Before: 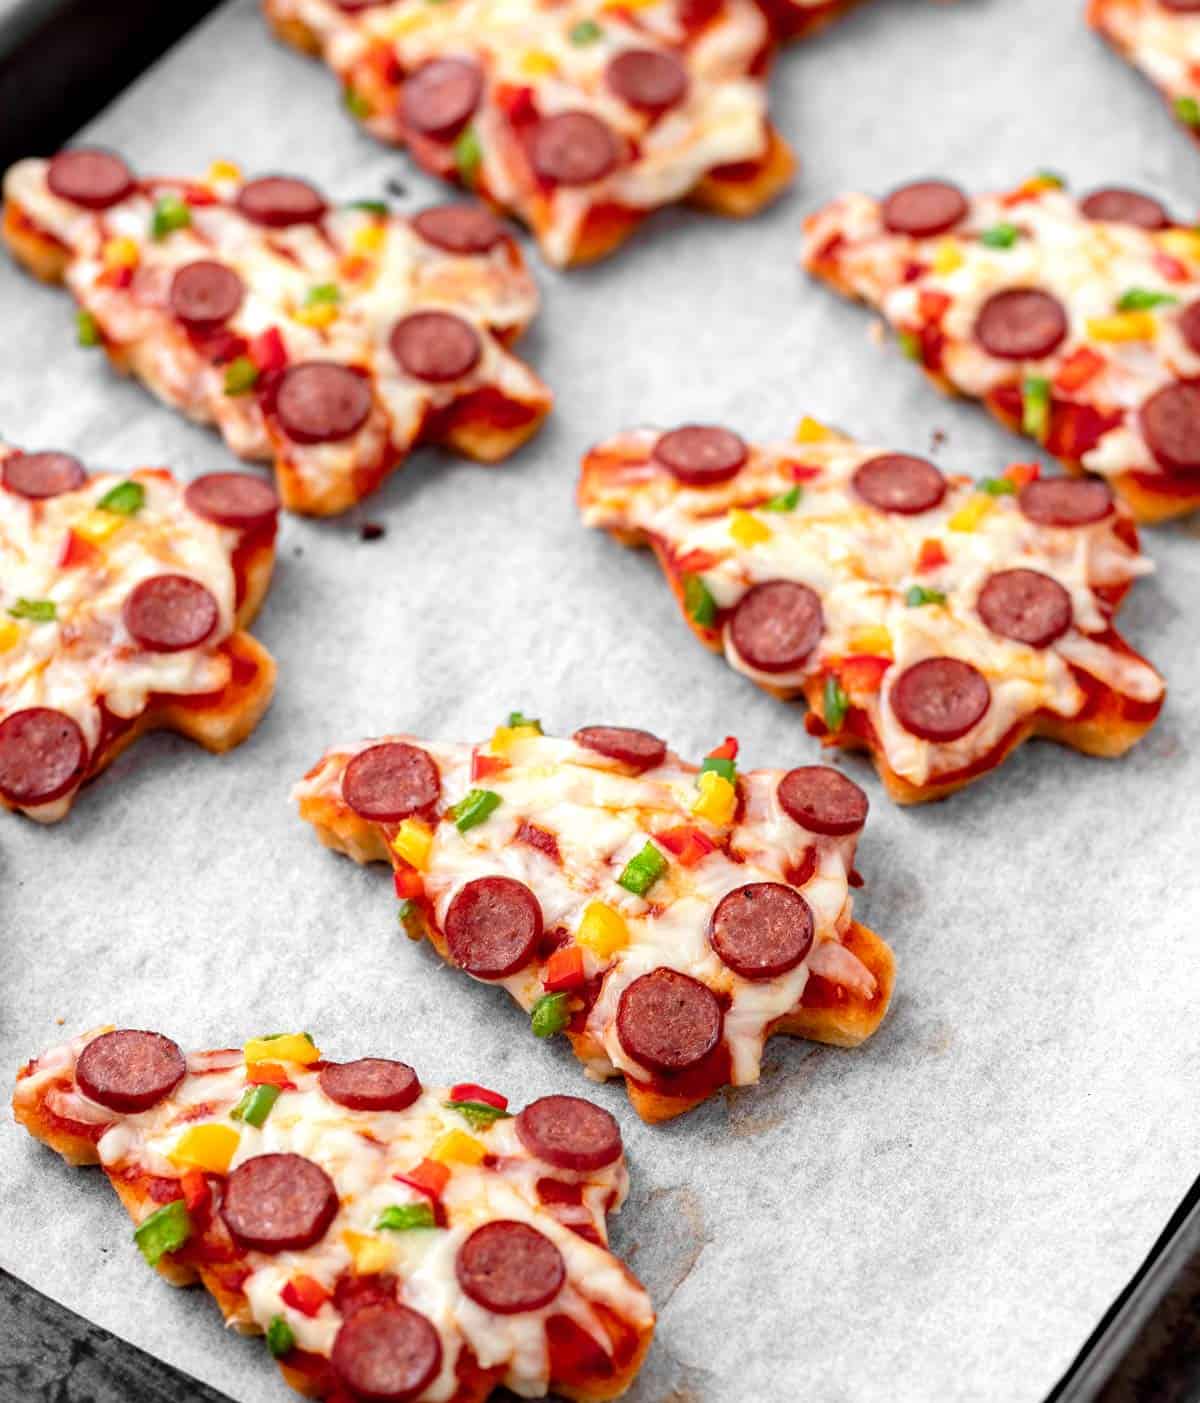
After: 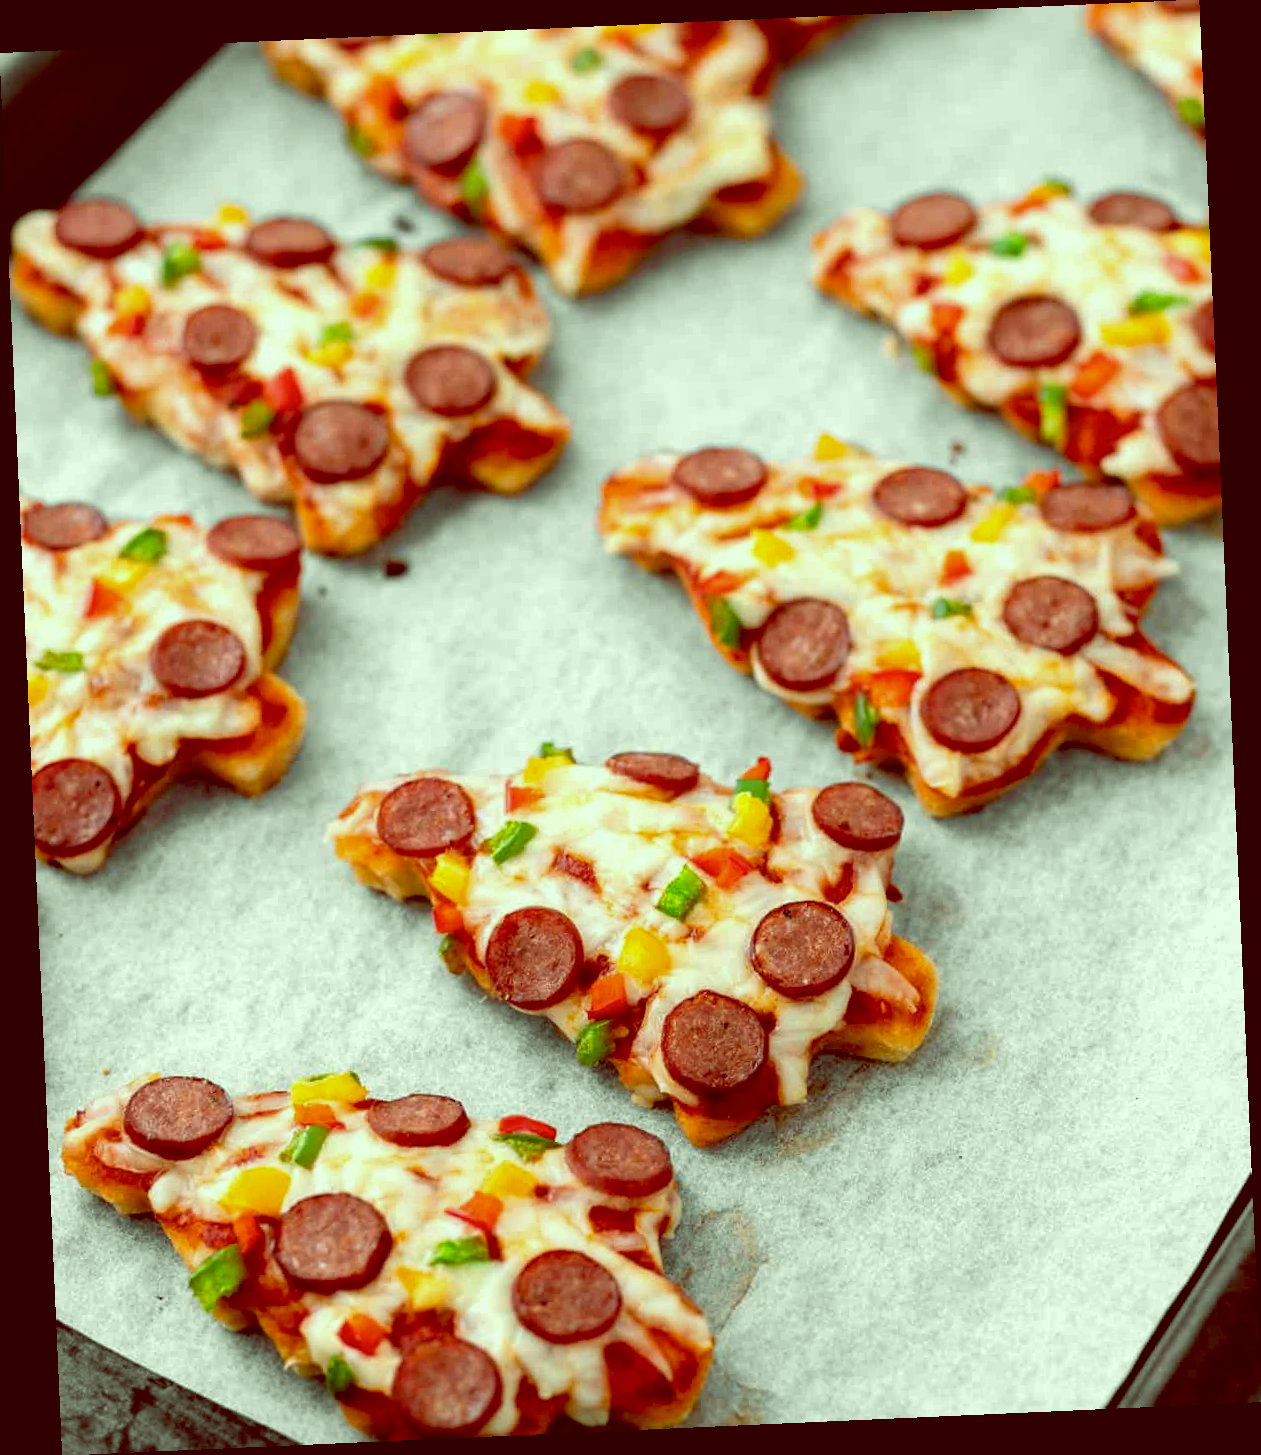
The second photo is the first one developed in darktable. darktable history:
rotate and perspective: rotation -2.56°, automatic cropping off
color balance: lift [1, 1.015, 0.987, 0.985], gamma [1, 0.959, 1.042, 0.958], gain [0.927, 0.938, 1.072, 0.928], contrast 1.5%
